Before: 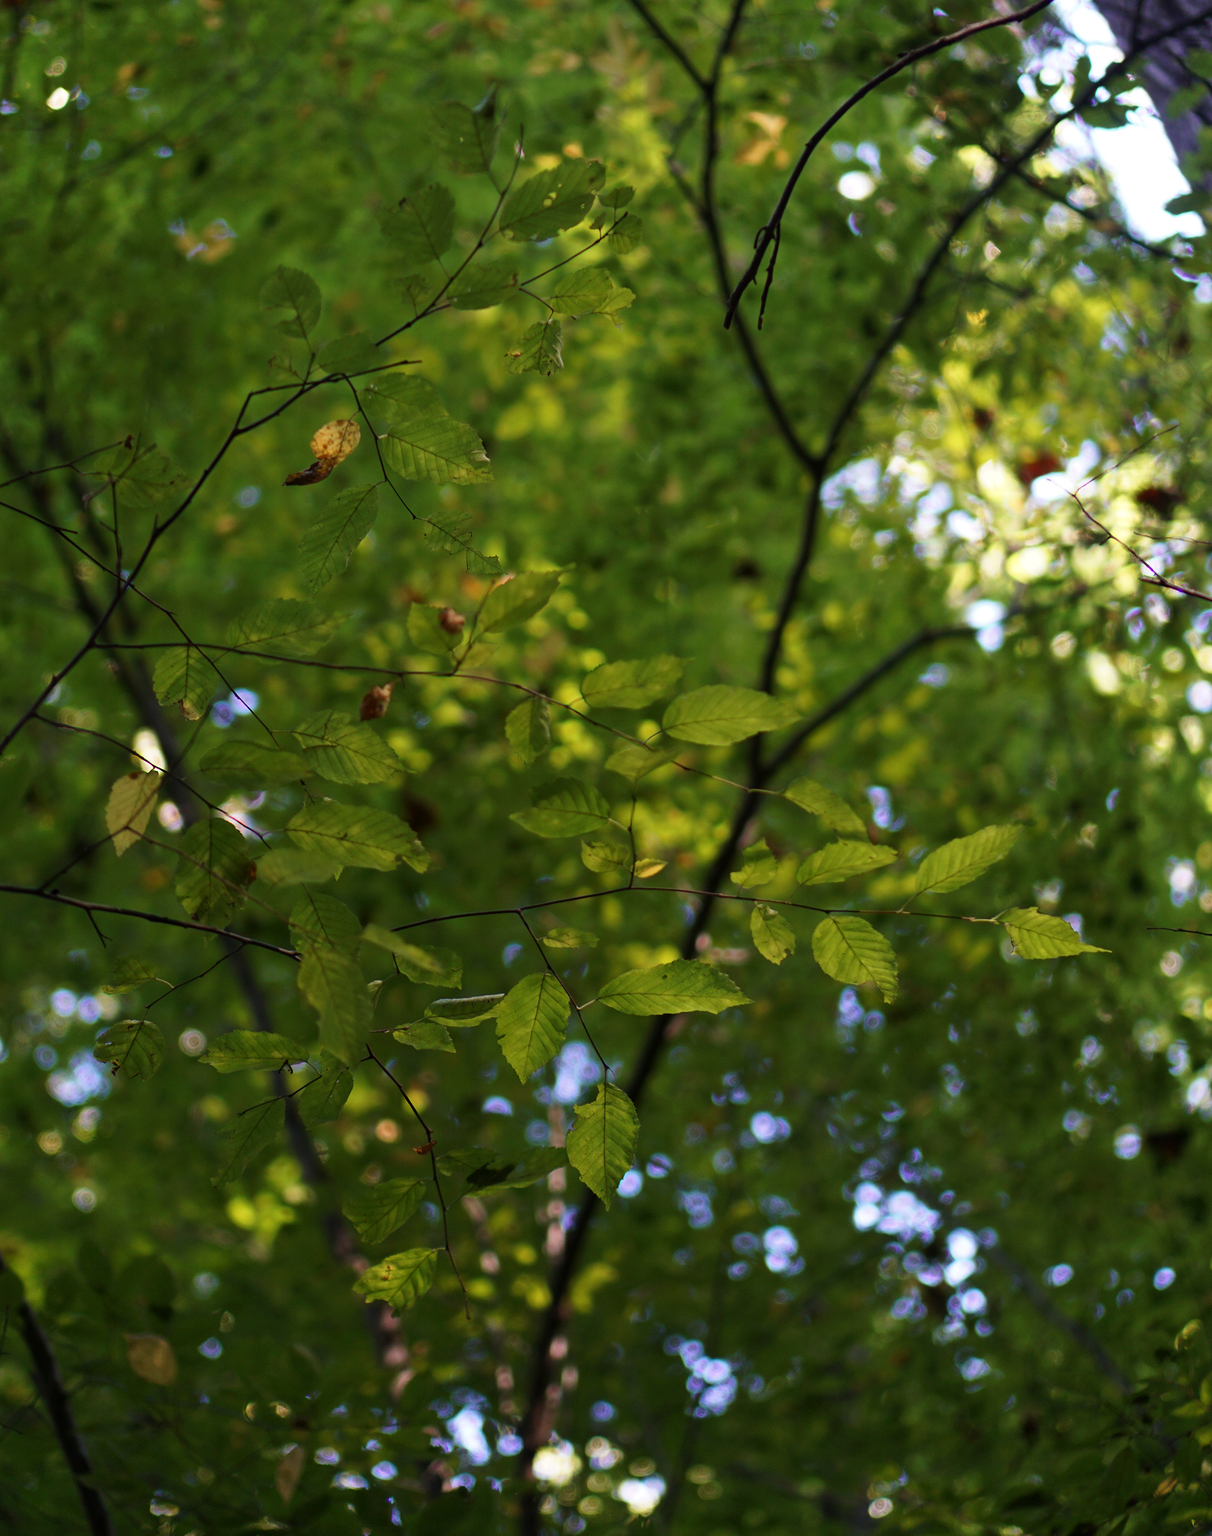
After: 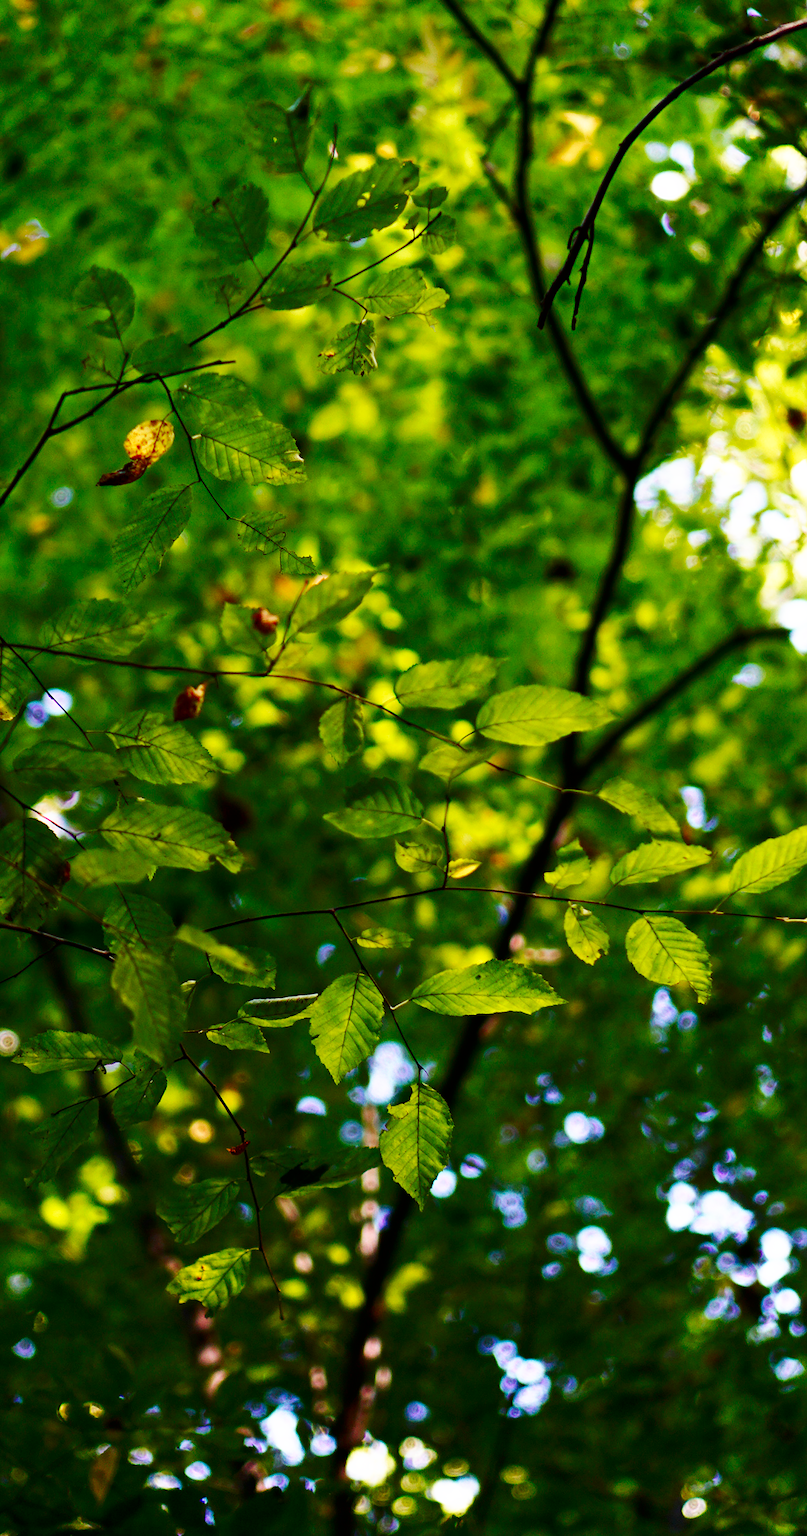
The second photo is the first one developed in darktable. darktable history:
crop and rotate: left 15.414%, right 17.938%
contrast brightness saturation: contrast 0.07, brightness -0.141, saturation 0.112
base curve: curves: ch0 [(0, 0) (0.007, 0.004) (0.027, 0.03) (0.046, 0.07) (0.207, 0.54) (0.442, 0.872) (0.673, 0.972) (1, 1)], preserve colors none
color calibration: illuminant same as pipeline (D50), adaptation none (bypass), x 0.333, y 0.334, temperature 5009.38 K
